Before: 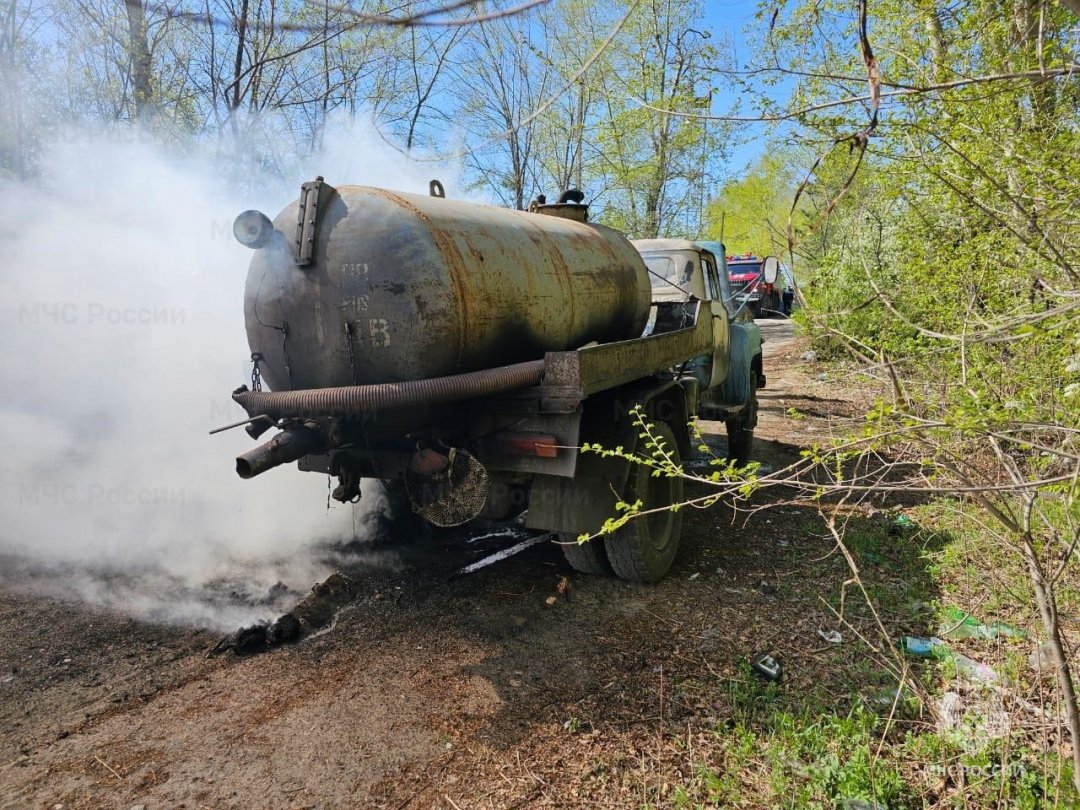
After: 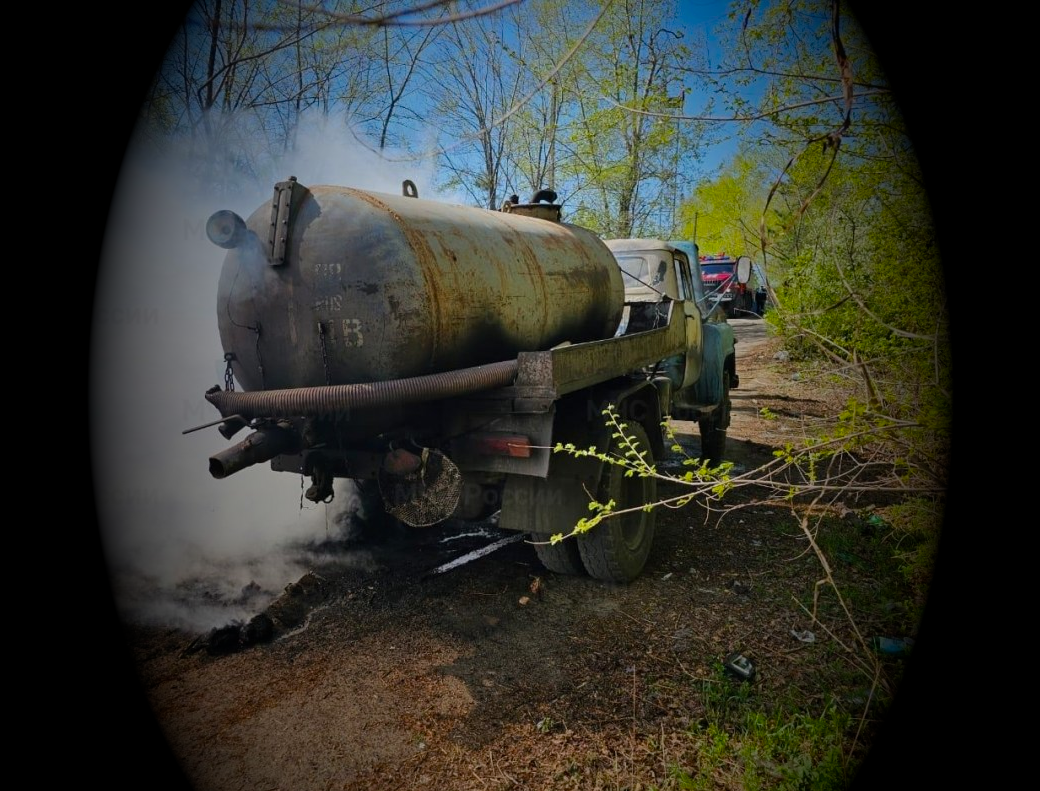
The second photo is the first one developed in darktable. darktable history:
vignetting: fall-off start 15.9%, fall-off radius 100%, brightness -1, saturation 0.5, width/height ratio 0.719
crop and rotate: left 2.536%, right 1.107%, bottom 2.246%
